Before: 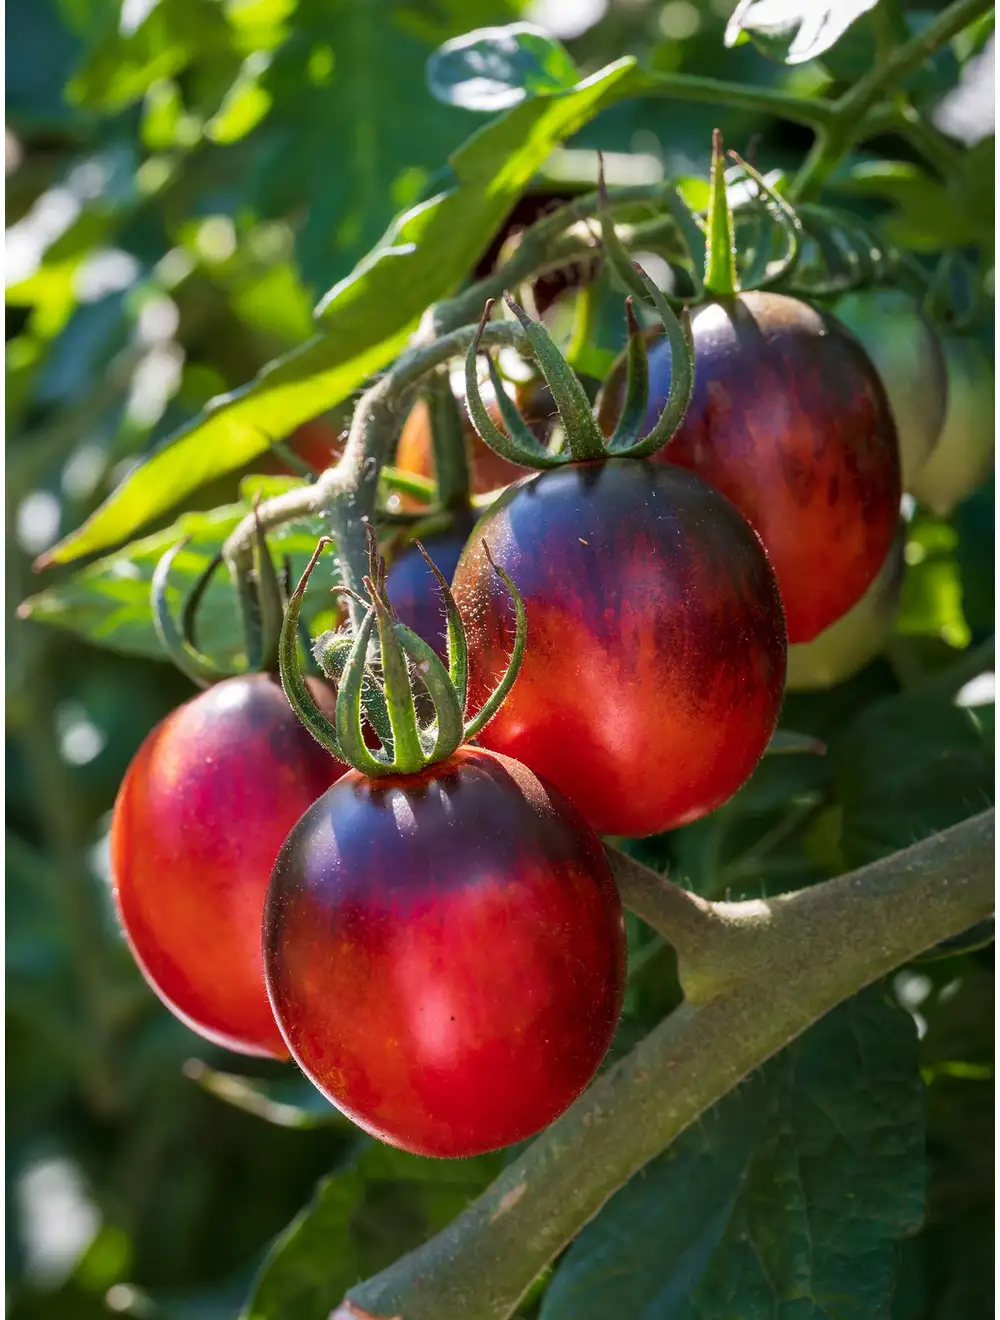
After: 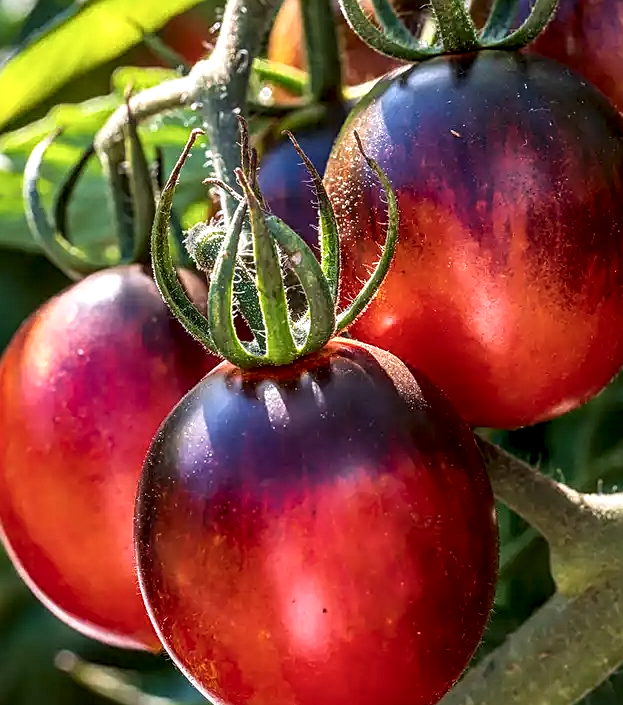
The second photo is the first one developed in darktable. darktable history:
crop: left 12.883%, top 30.946%, right 24.78%, bottom 15.618%
local contrast: detail 160%
sharpen: on, module defaults
contrast brightness saturation: contrast 0.072
